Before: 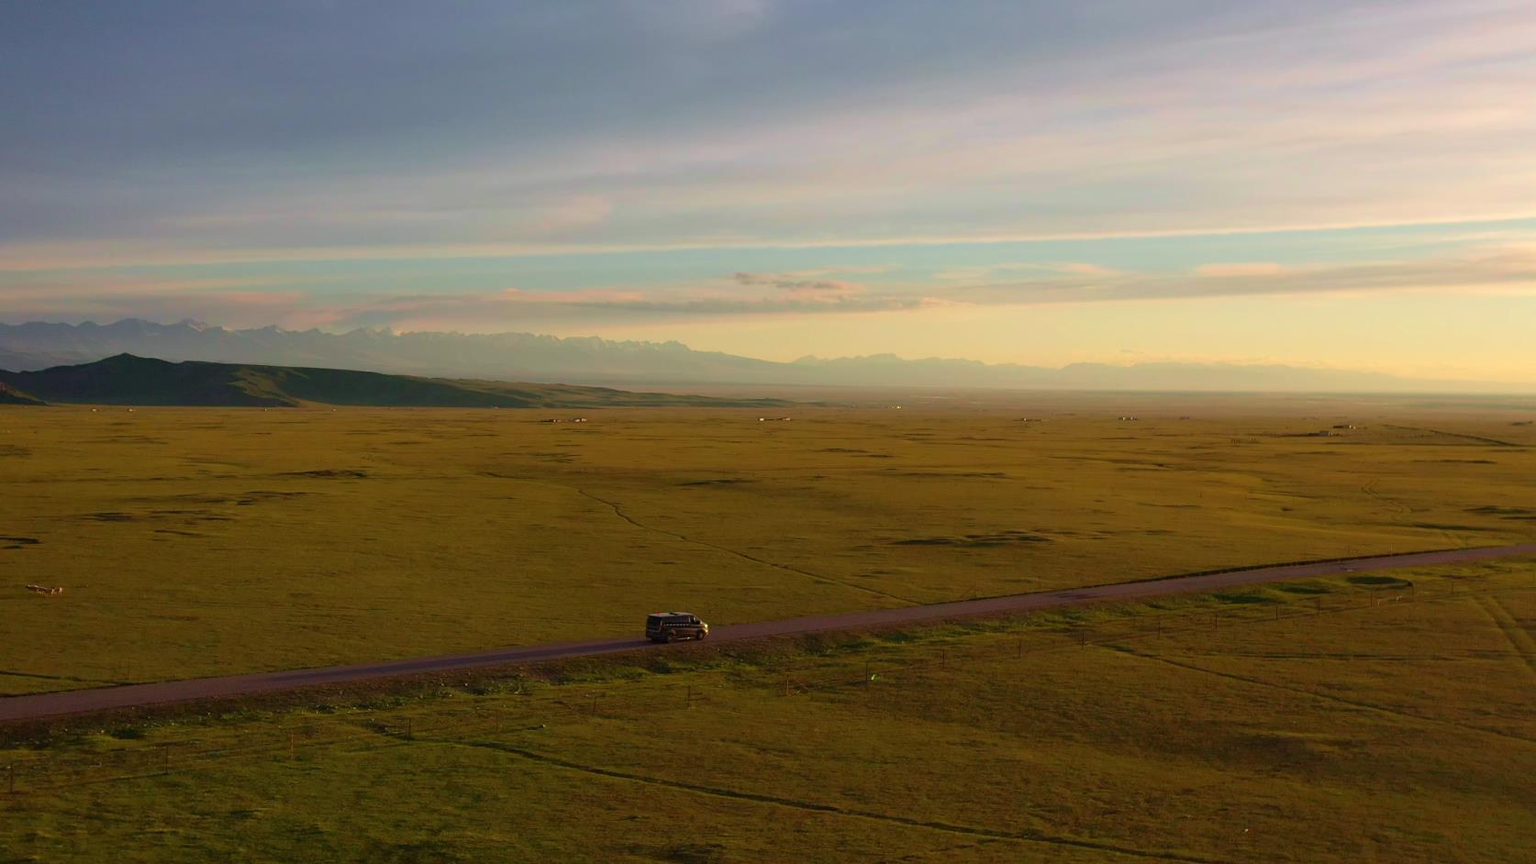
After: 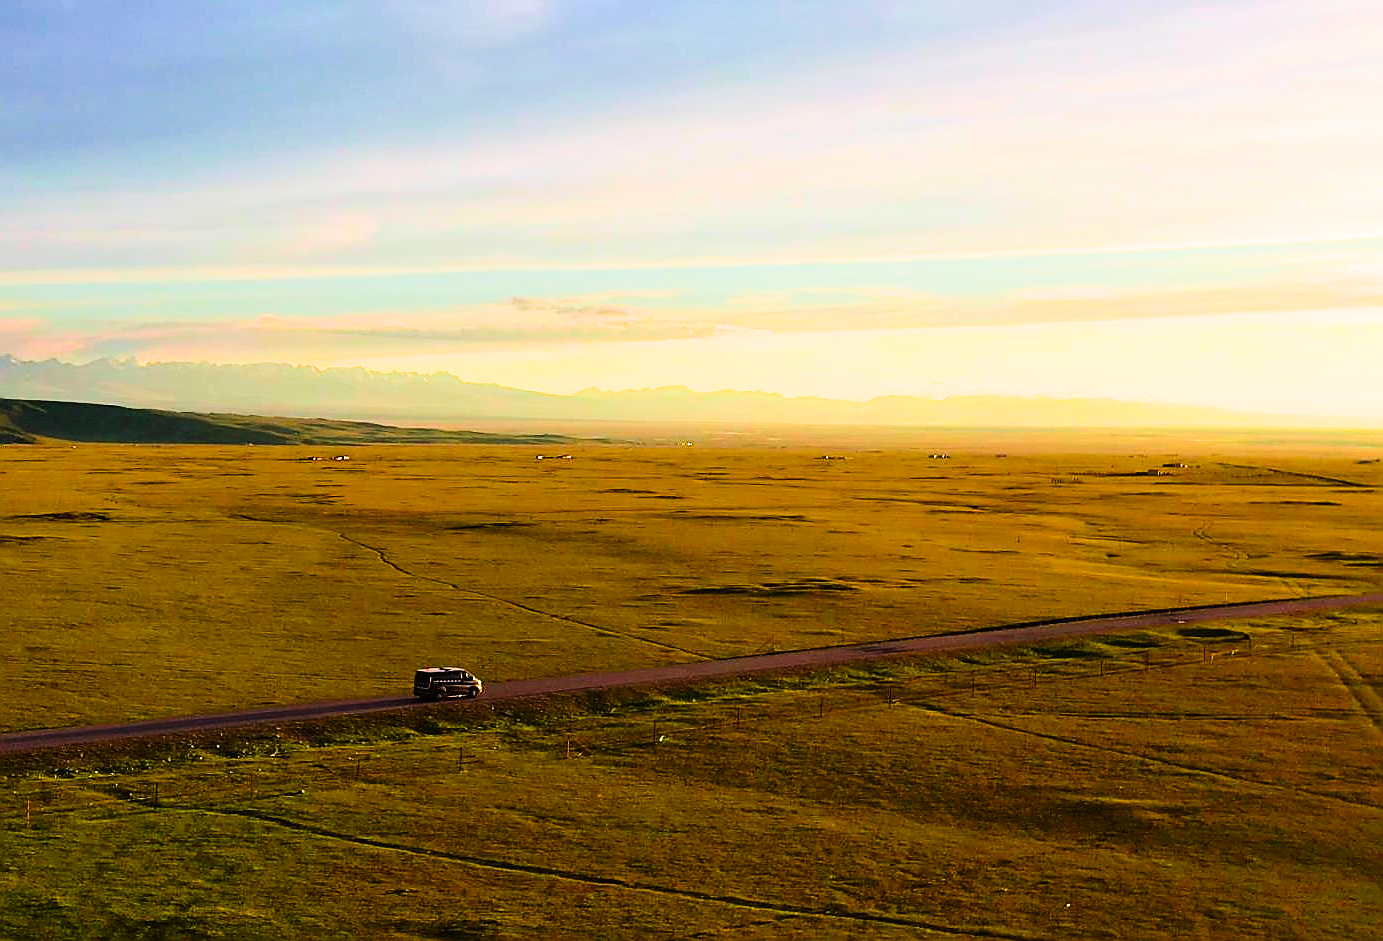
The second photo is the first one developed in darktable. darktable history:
crop: left 17.355%, bottom 0.021%
filmic rgb: black relative exposure -5.14 EV, white relative exposure 3.51 EV, hardness 3.17, contrast 1.401, highlights saturation mix -49.7%, iterations of high-quality reconstruction 0
sharpen: radius 1.413, amount 1.266, threshold 0.752
contrast brightness saturation: contrast 0.166, saturation 0.314
tone equalizer: mask exposure compensation -0.505 EV
exposure: black level correction 0, exposure 0.89 EV, compensate highlight preservation false
color balance rgb: global offset › luminance 1.998%, perceptual saturation grading › global saturation 29.602%, global vibrance 20%
contrast equalizer: octaves 7, y [[0.531, 0.548, 0.559, 0.557, 0.544, 0.527], [0.5 ×6], [0.5 ×6], [0 ×6], [0 ×6]]
